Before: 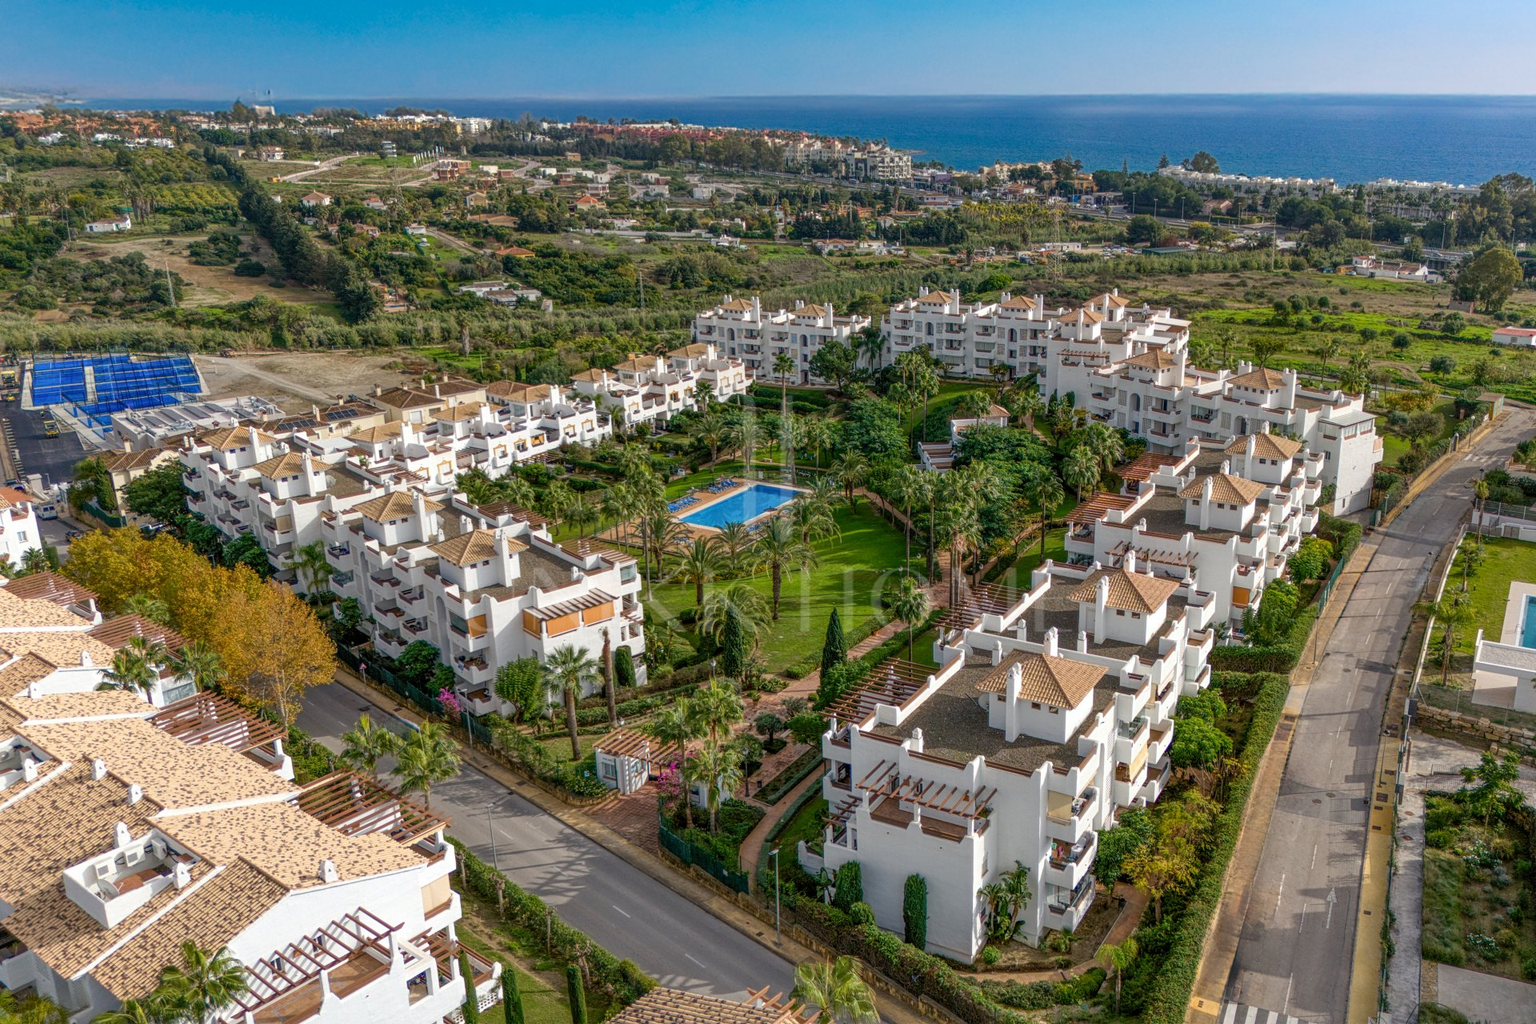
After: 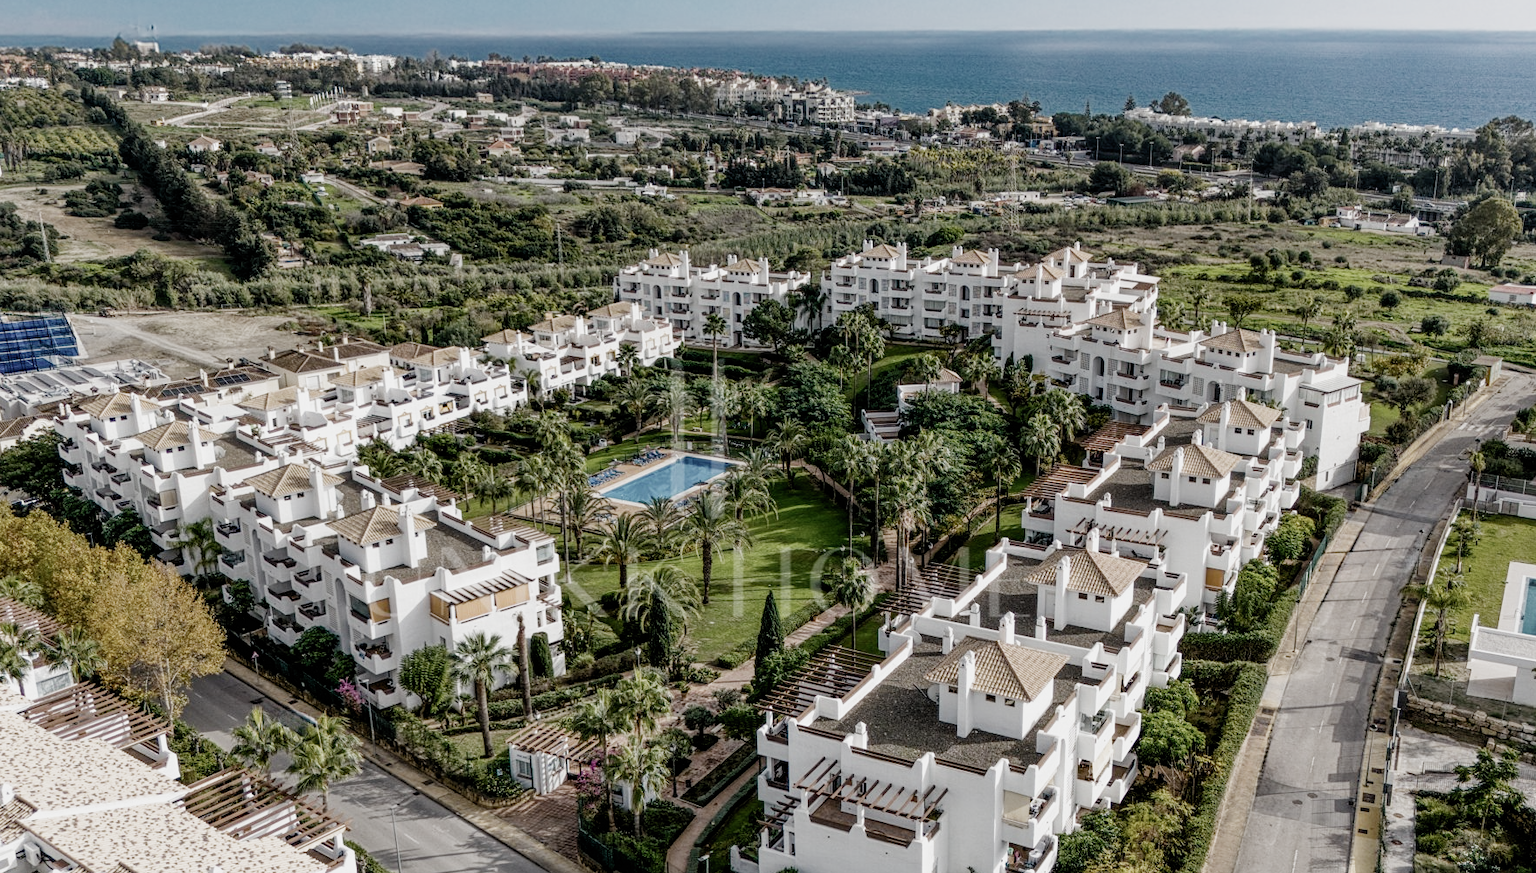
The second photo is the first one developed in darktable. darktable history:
exposure: black level correction 0, exposure 0.399 EV, compensate highlight preservation false
filmic rgb: black relative exposure -5.15 EV, white relative exposure 3.95 EV, hardness 2.89, contrast 1.298, highlights saturation mix -30.06%, preserve chrominance no, color science v5 (2021)
crop: left 8.466%, top 6.607%, bottom 15.301%
